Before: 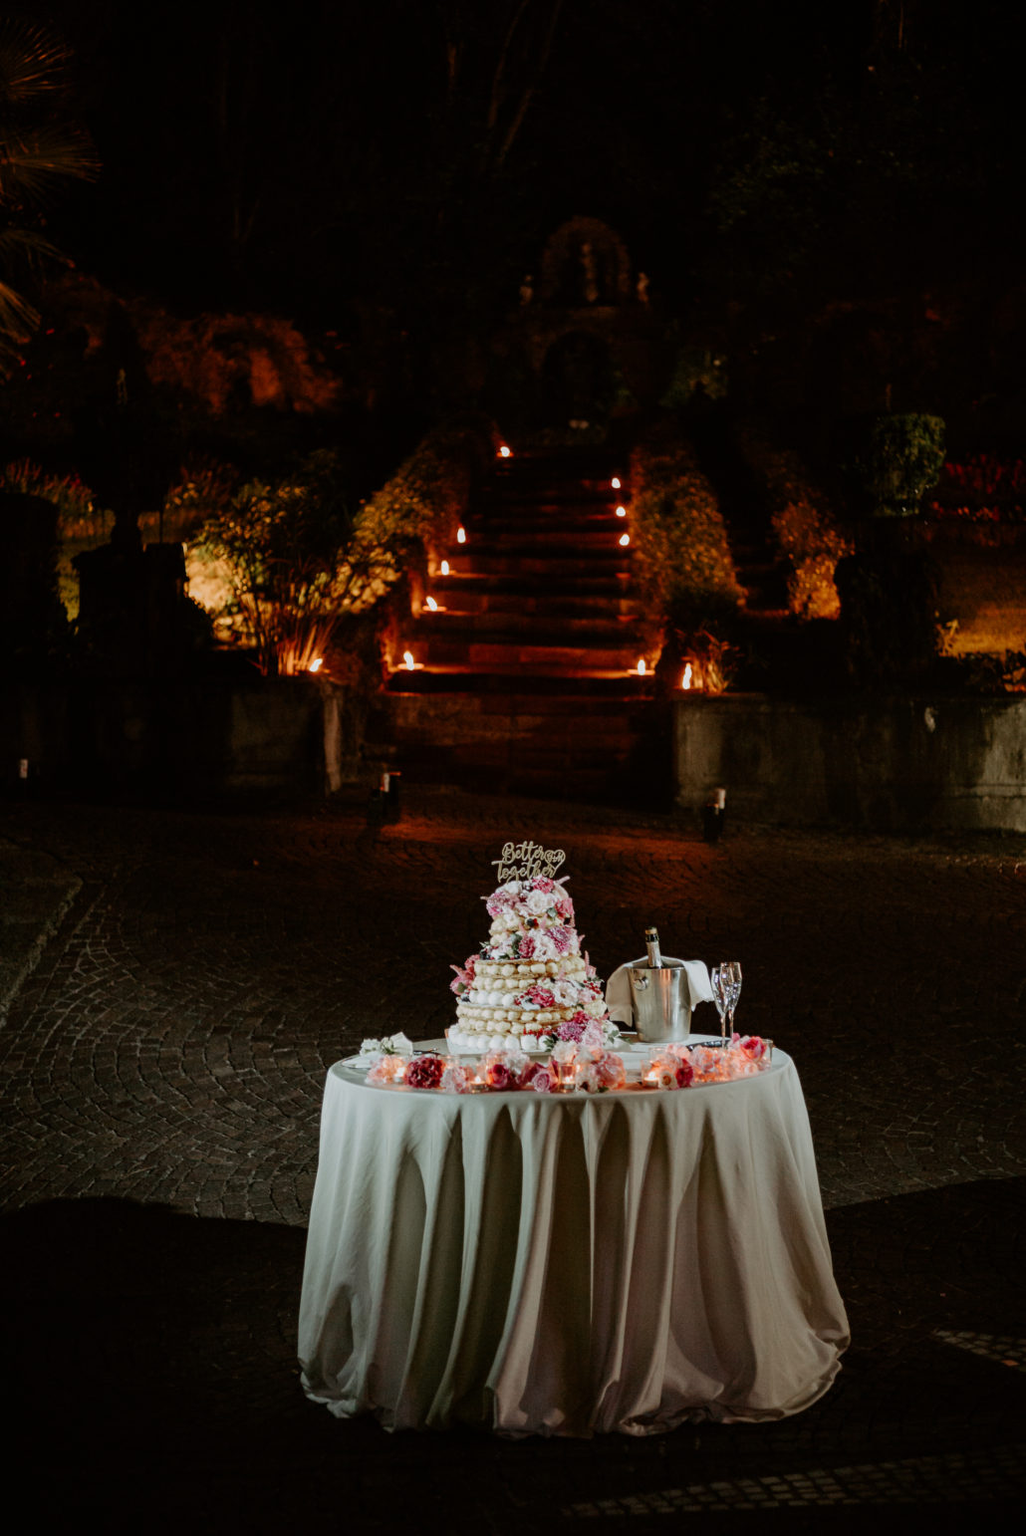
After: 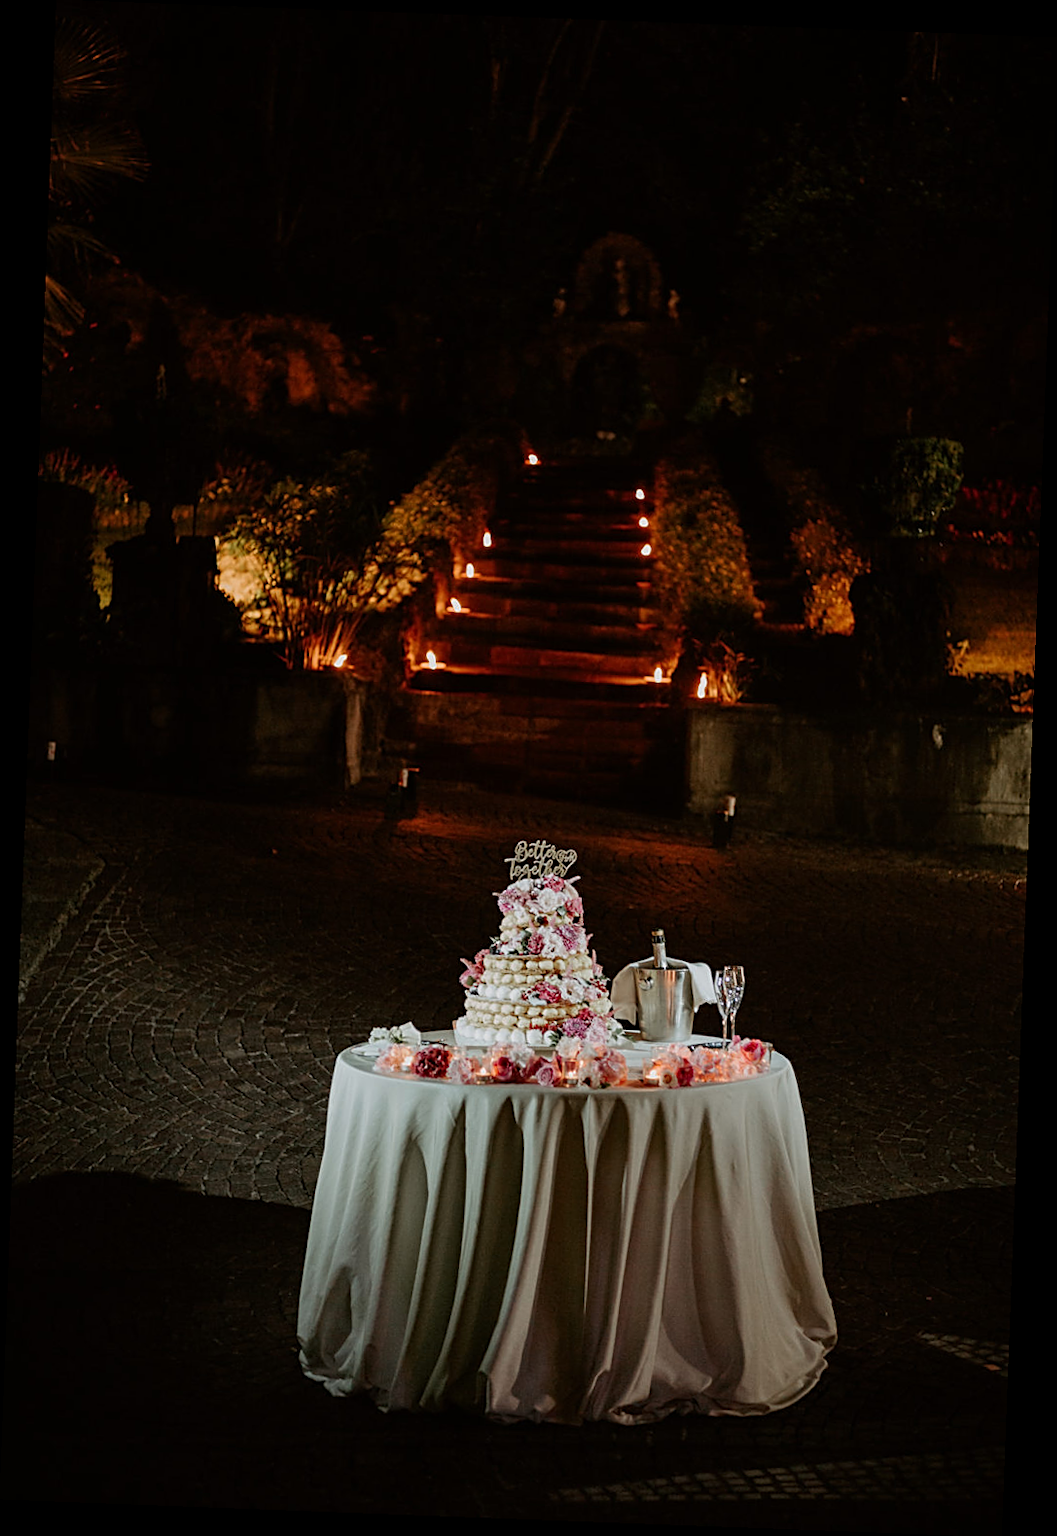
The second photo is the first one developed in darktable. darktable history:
sharpen: on, module defaults
rotate and perspective: rotation 2.17°, automatic cropping off
